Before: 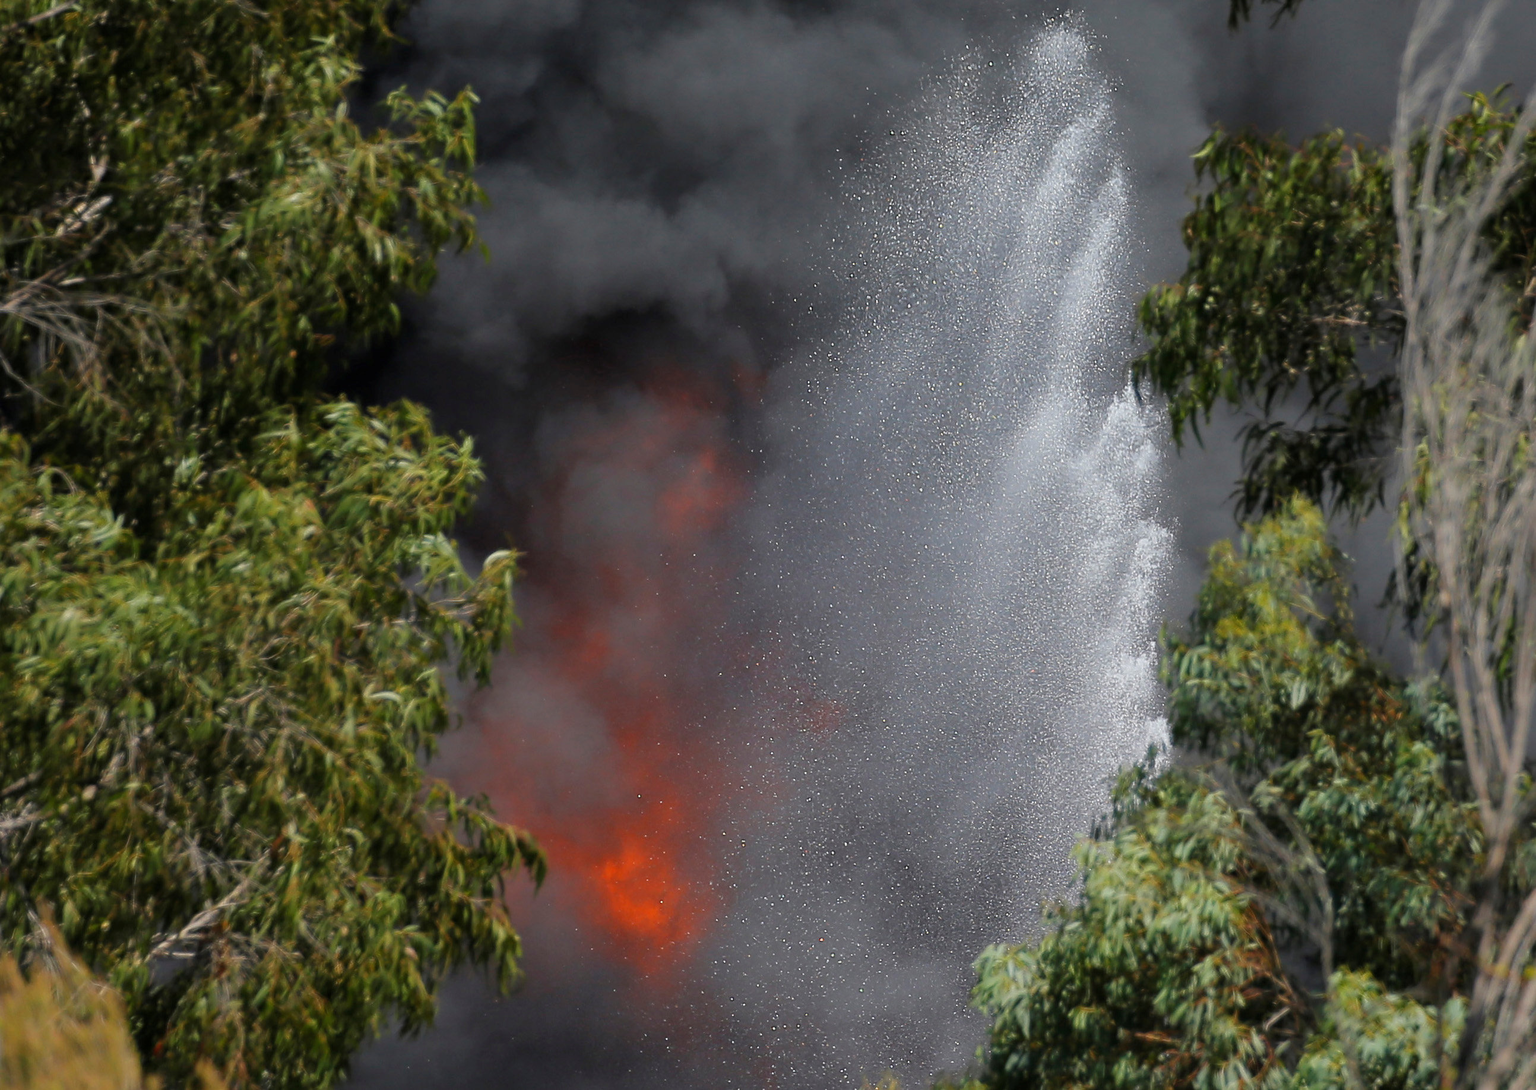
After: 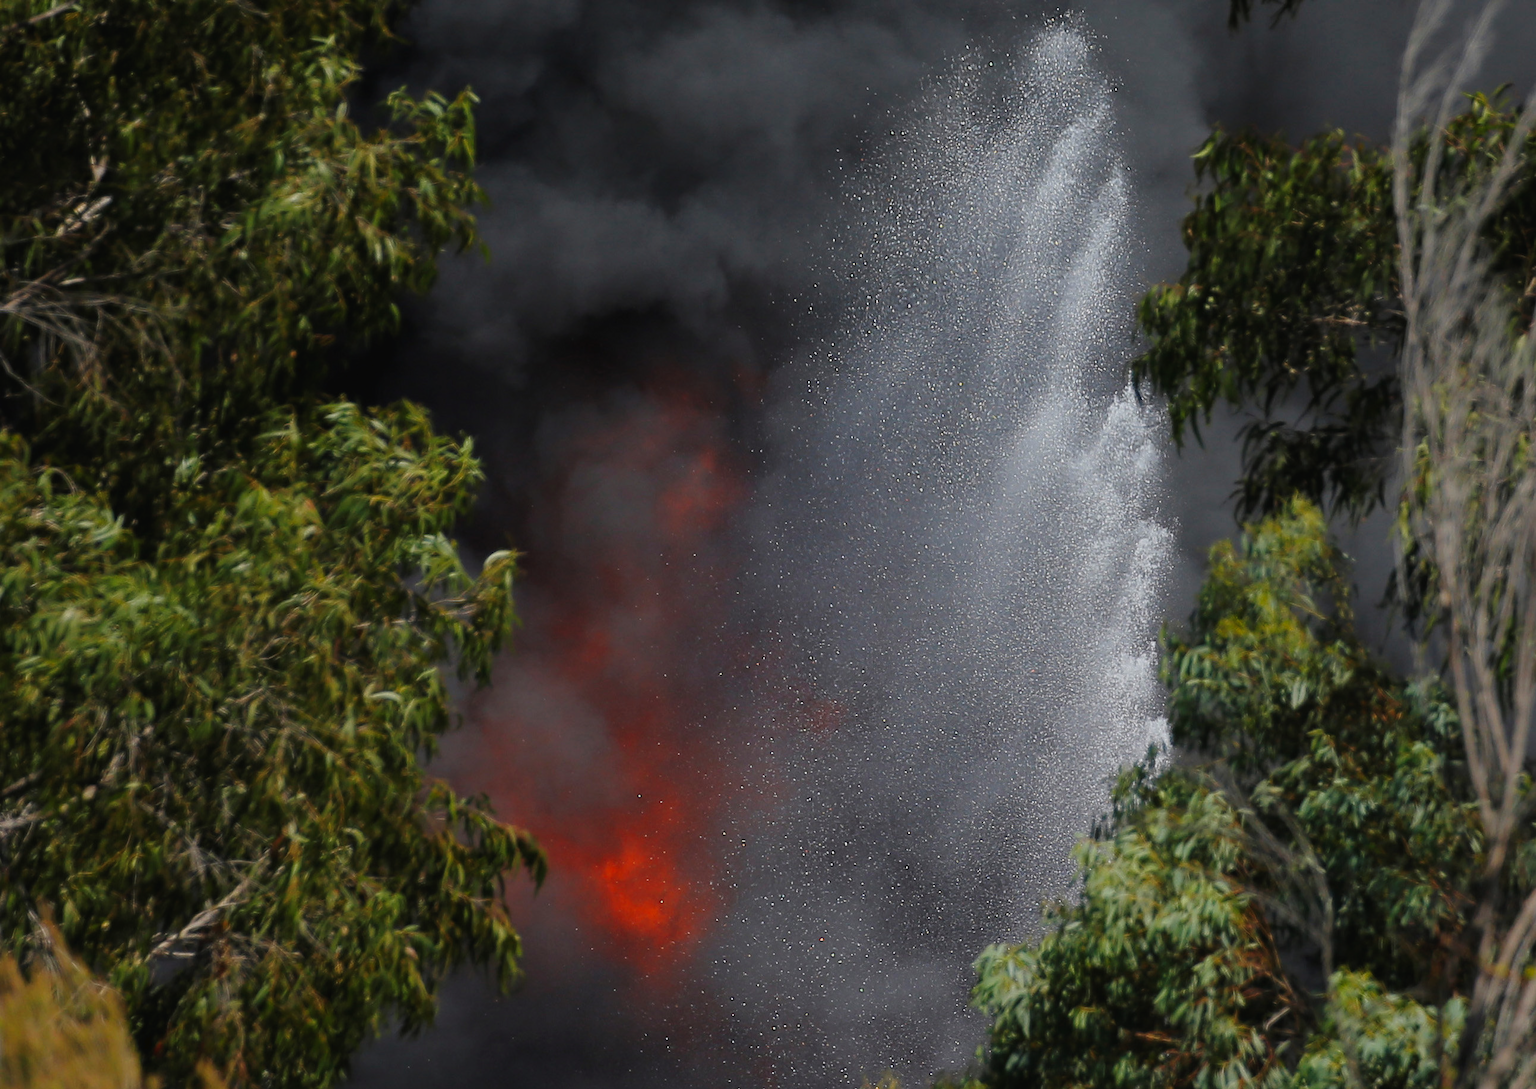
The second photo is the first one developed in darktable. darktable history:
exposure: exposure -0.153 EV, compensate highlight preservation false
tone curve: curves: ch0 [(0, 0) (0.003, 0.019) (0.011, 0.022) (0.025, 0.027) (0.044, 0.037) (0.069, 0.049) (0.1, 0.066) (0.136, 0.091) (0.177, 0.125) (0.224, 0.159) (0.277, 0.206) (0.335, 0.266) (0.399, 0.332) (0.468, 0.411) (0.543, 0.492) (0.623, 0.577) (0.709, 0.668) (0.801, 0.767) (0.898, 0.869) (1, 1)], preserve colors none
